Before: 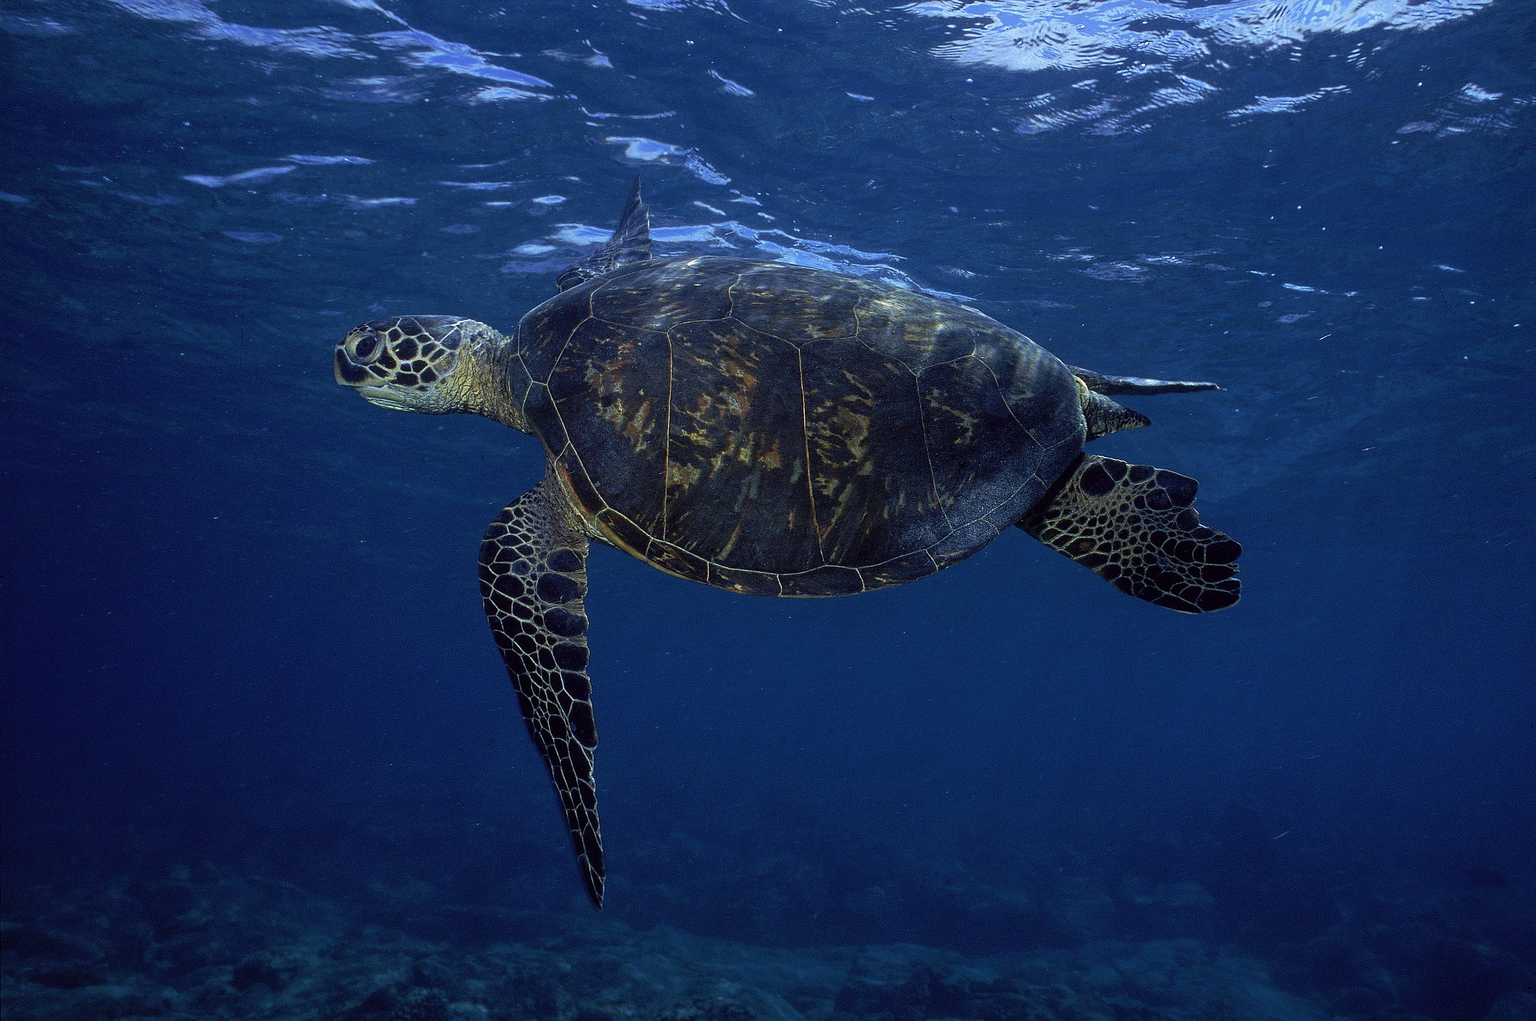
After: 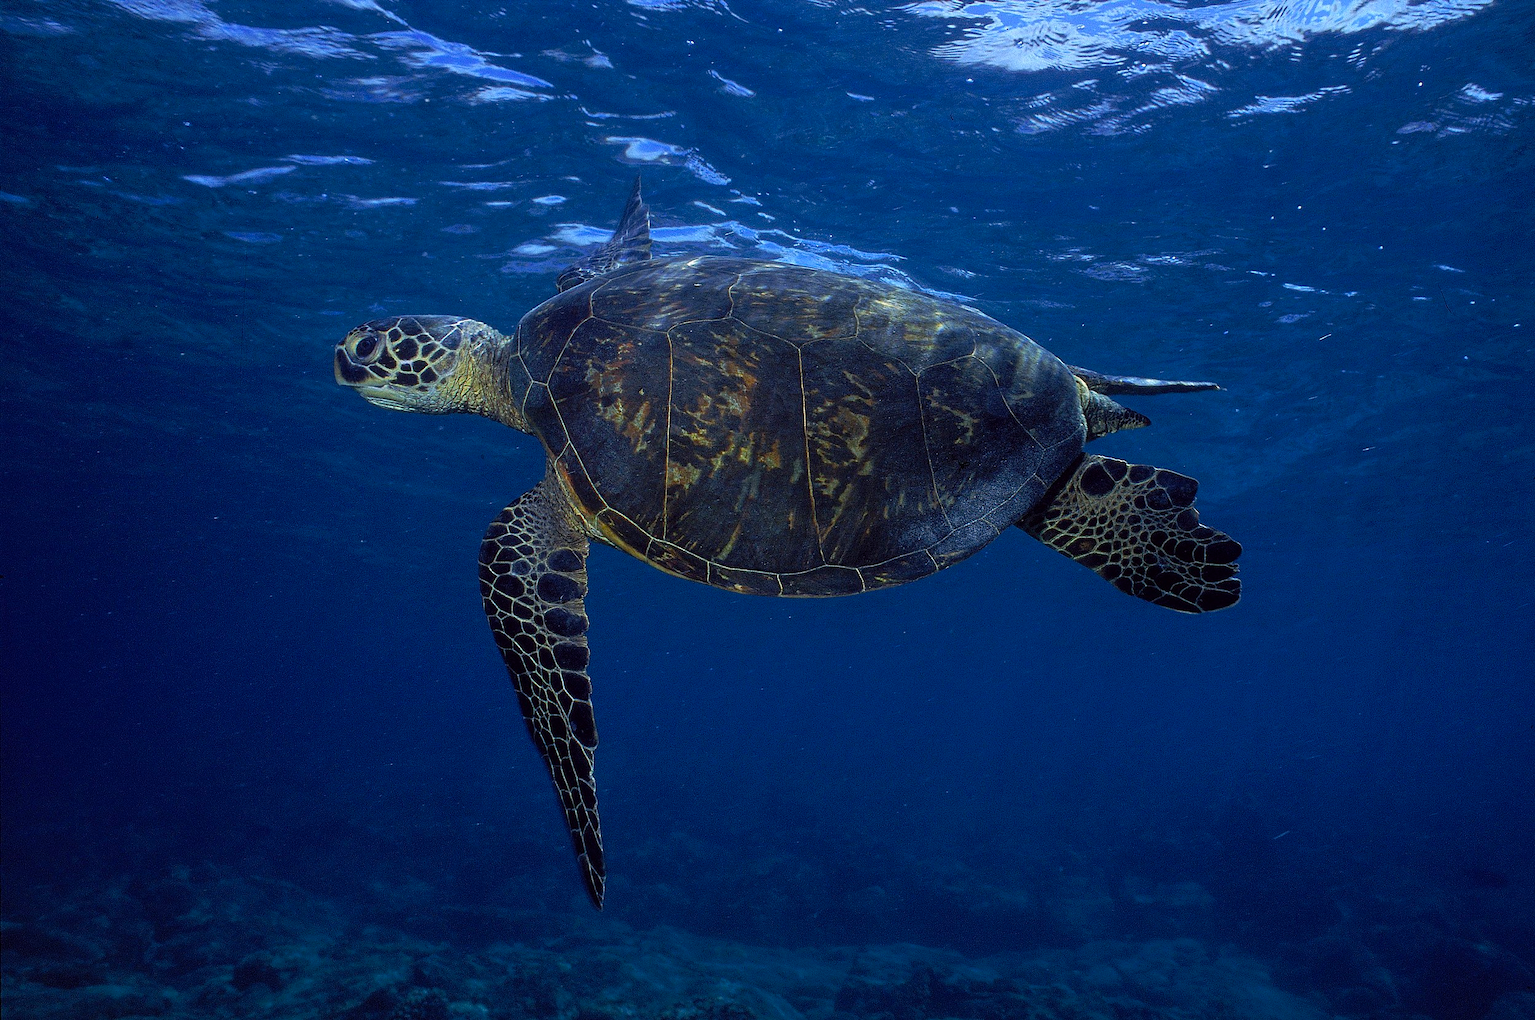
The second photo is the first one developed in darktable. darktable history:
color balance rgb: perceptual saturation grading › global saturation 31.128%, perceptual brilliance grading › global brilliance 2.943%, perceptual brilliance grading › highlights -3.166%, perceptual brilliance grading › shadows 3.835%
